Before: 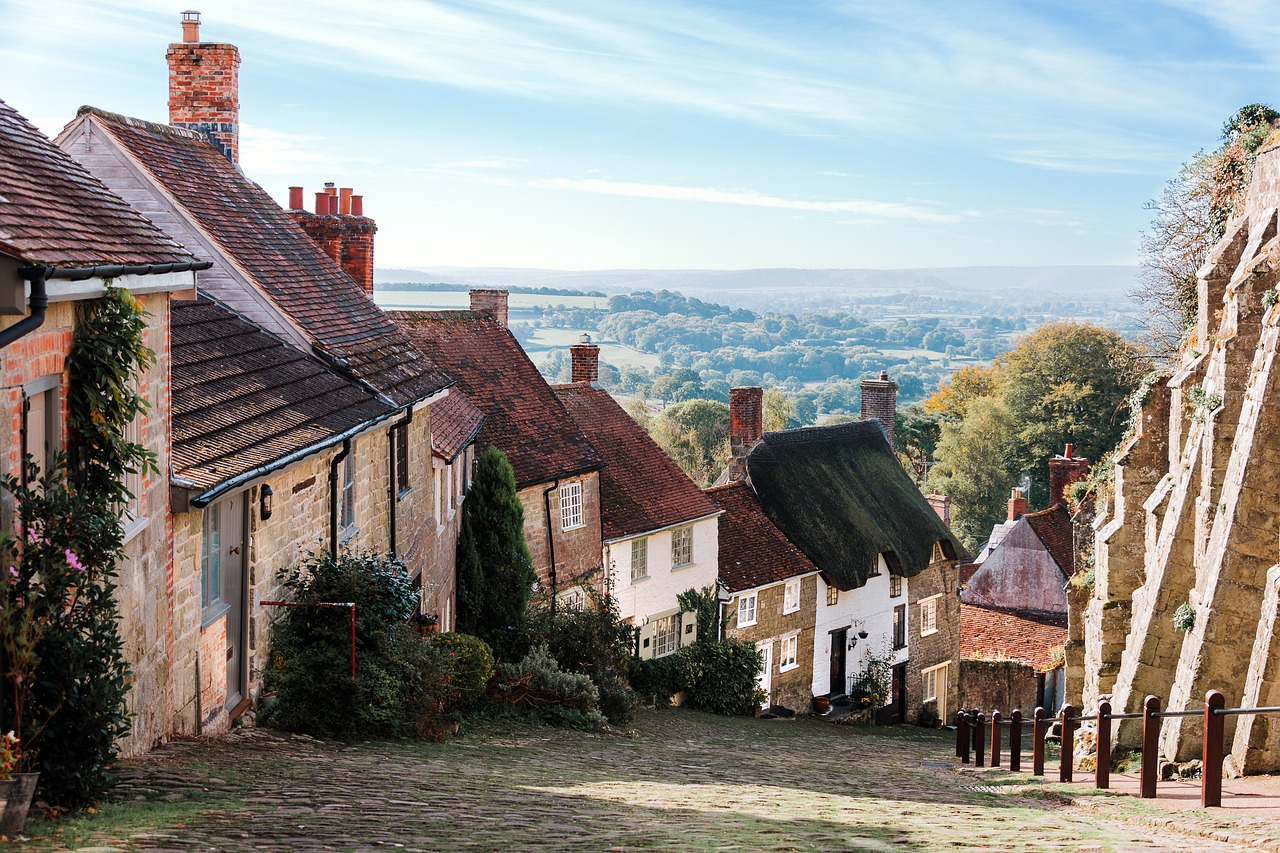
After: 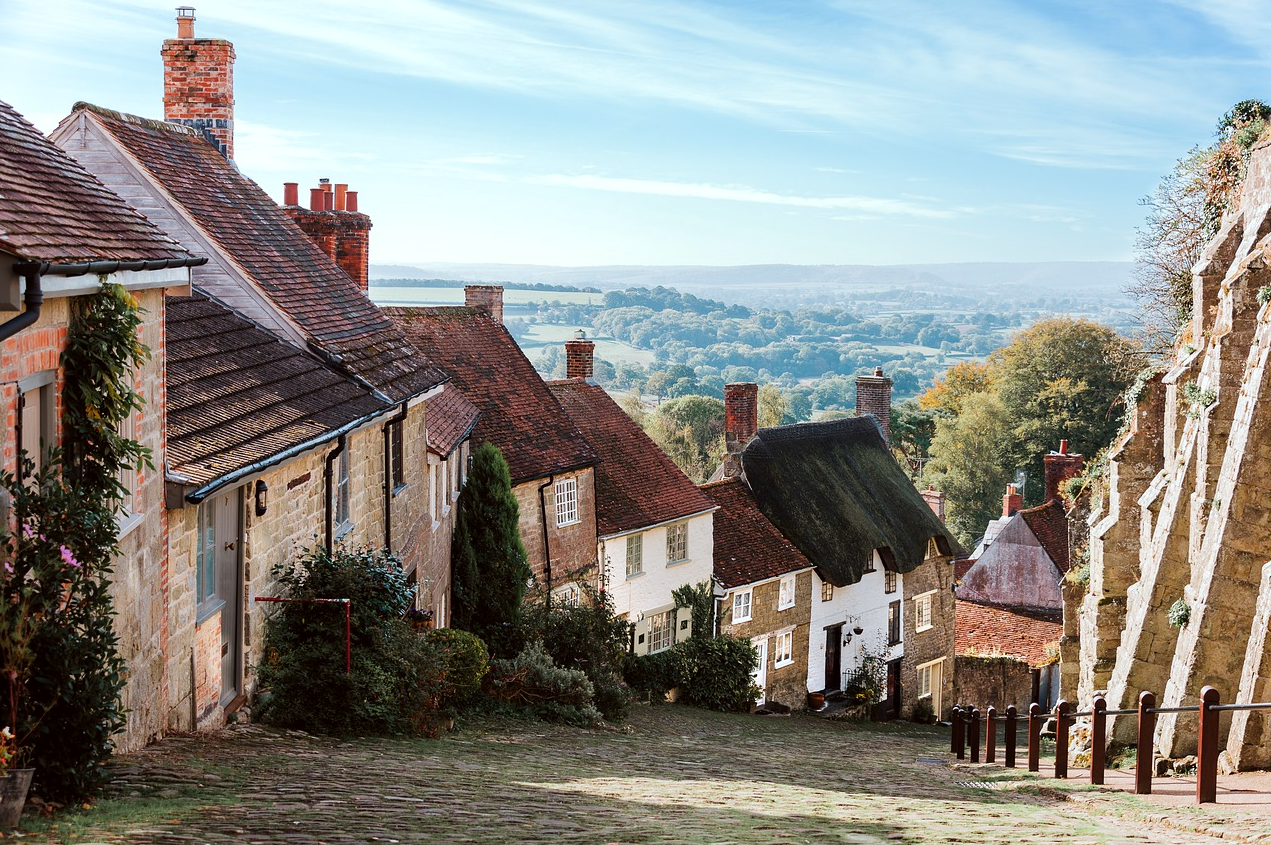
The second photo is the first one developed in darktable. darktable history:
crop: left 0.434%, top 0.485%, right 0.244%, bottom 0.386%
color correction: highlights a* -2.73, highlights b* -2.09, shadows a* 2.41, shadows b* 2.73
